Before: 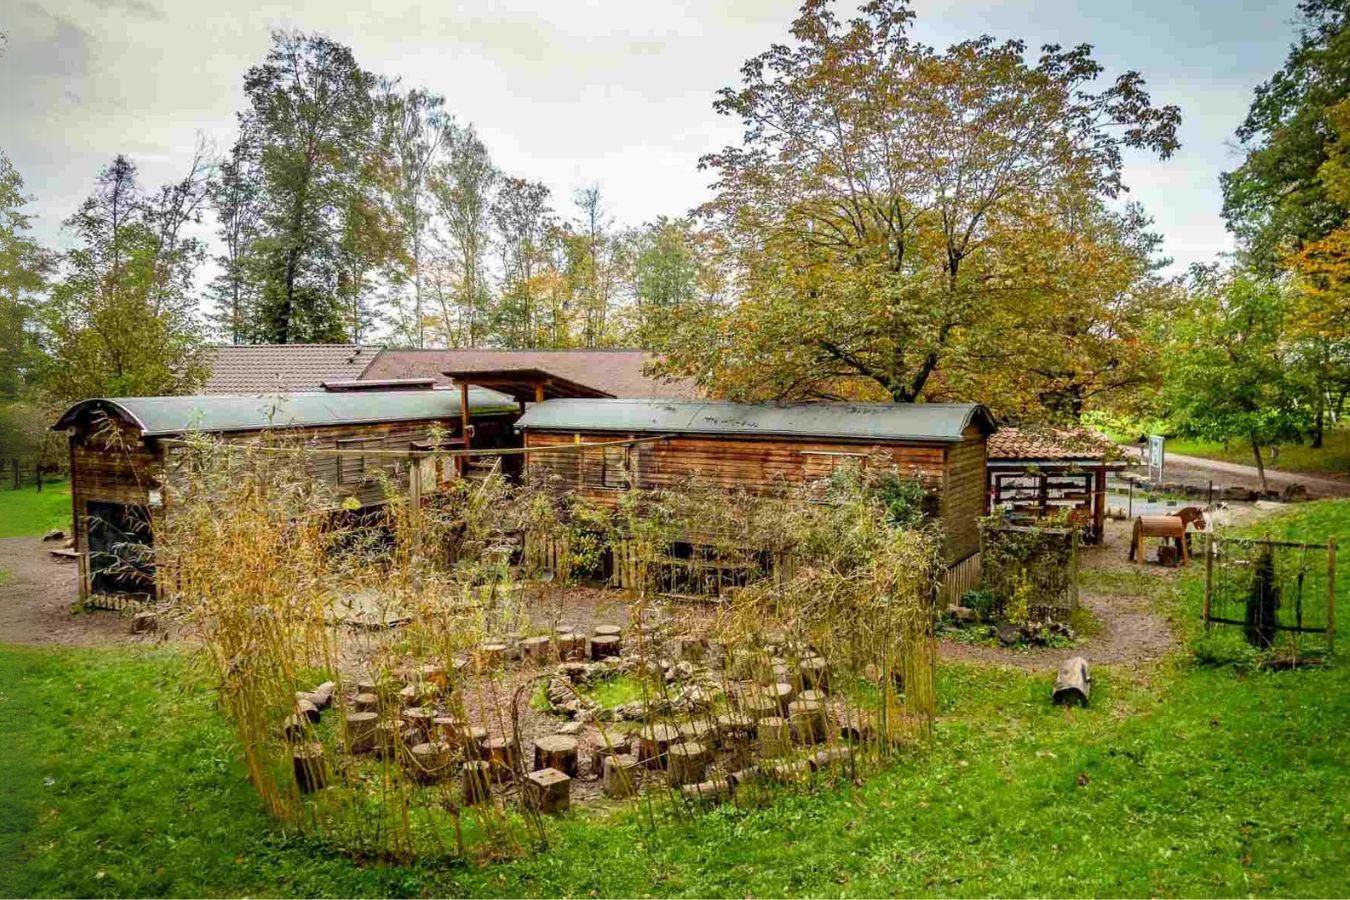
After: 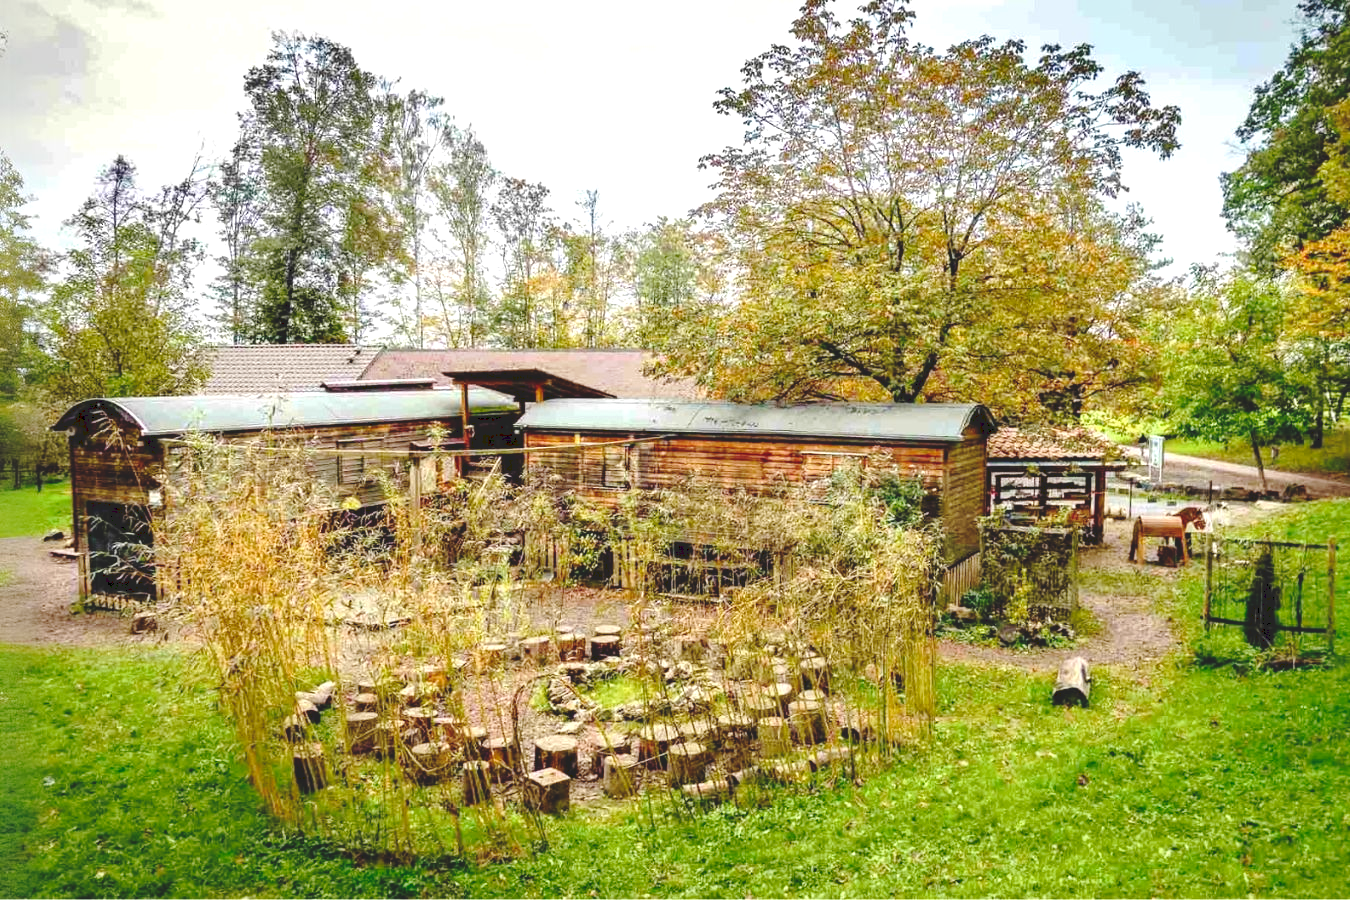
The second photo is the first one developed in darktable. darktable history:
exposure: exposure 0.606 EV, compensate exposure bias true, compensate highlight preservation false
tone curve: curves: ch0 [(0, 0) (0.003, 0.139) (0.011, 0.14) (0.025, 0.138) (0.044, 0.14) (0.069, 0.149) (0.1, 0.161) (0.136, 0.179) (0.177, 0.203) (0.224, 0.245) (0.277, 0.302) (0.335, 0.382) (0.399, 0.461) (0.468, 0.546) (0.543, 0.614) (0.623, 0.687) (0.709, 0.758) (0.801, 0.84) (0.898, 0.912) (1, 1)], preserve colors none
shadows and highlights: shadows 52.19, highlights -28.4, highlights color adjustment 39.76%, soften with gaussian
